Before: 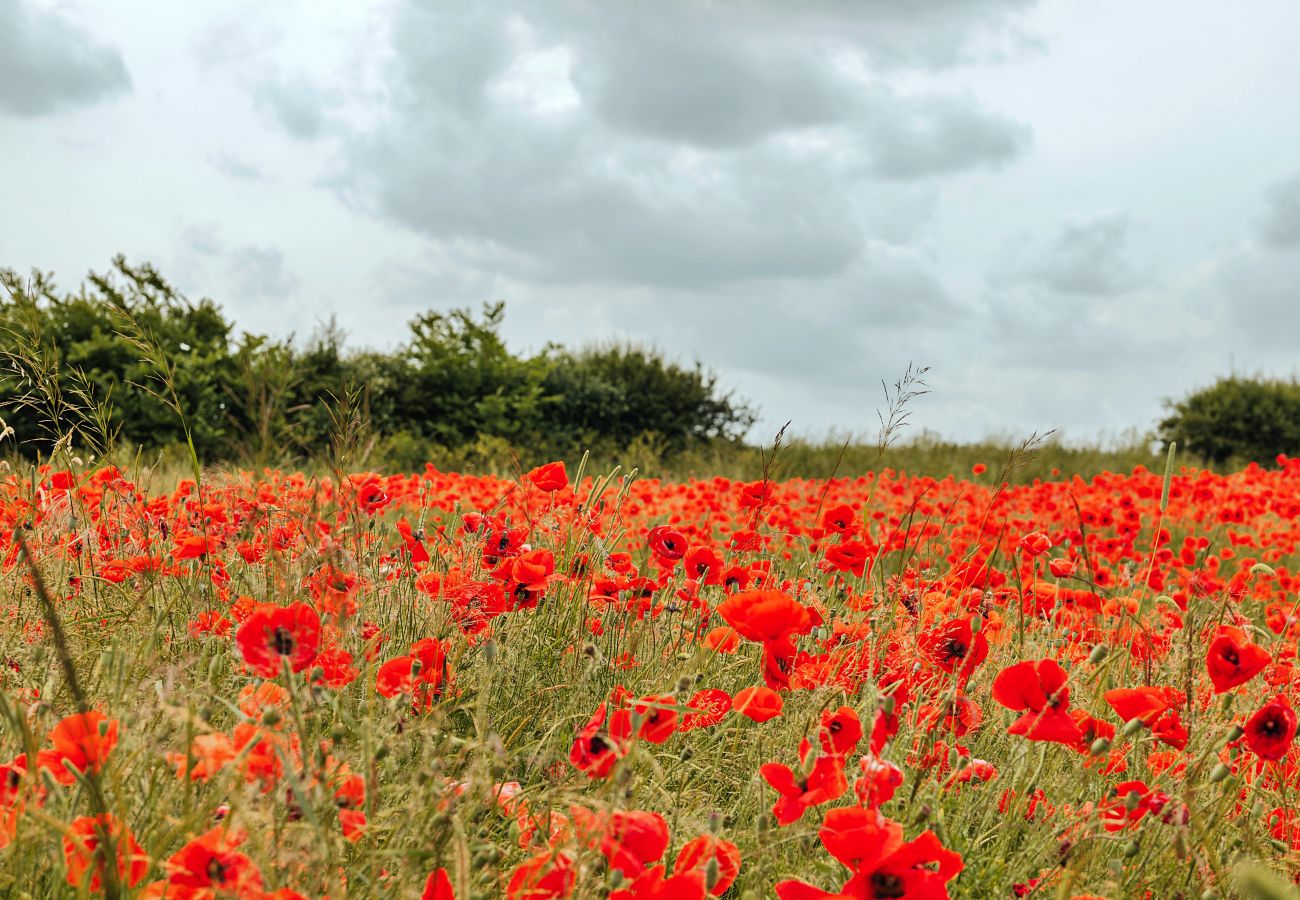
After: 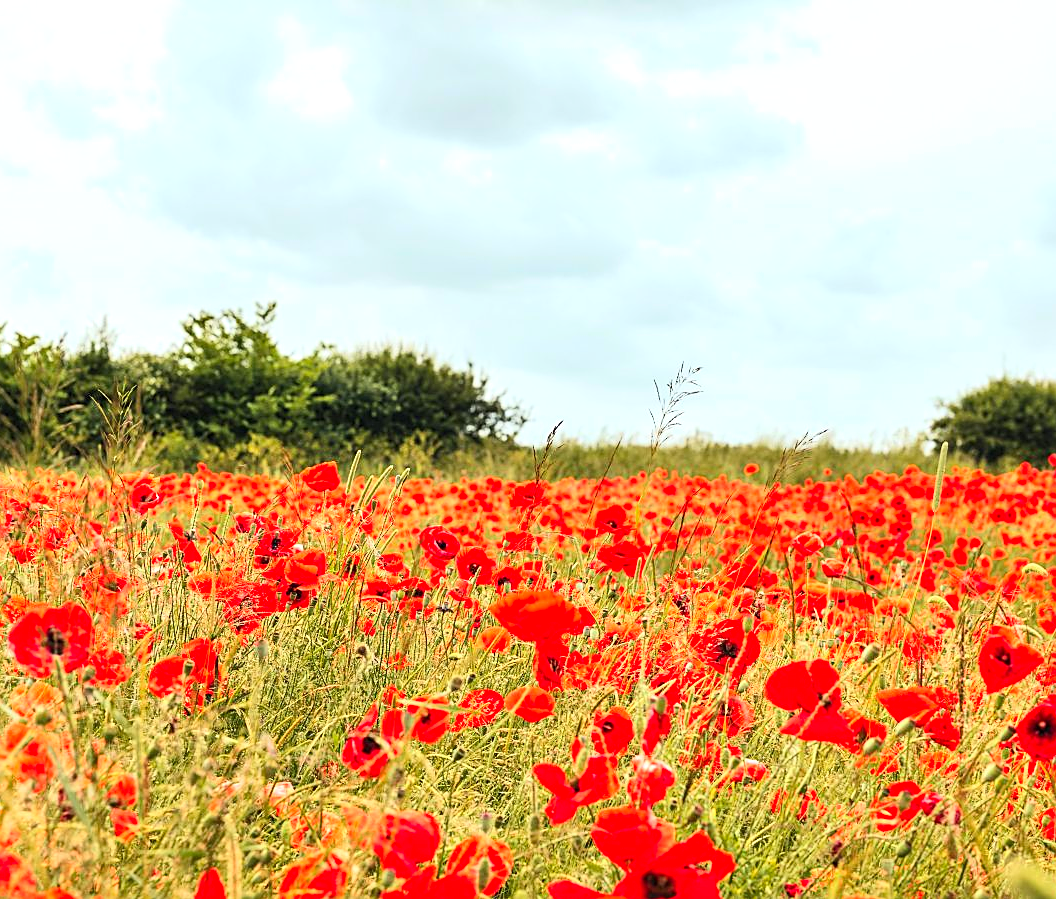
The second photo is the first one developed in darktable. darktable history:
contrast brightness saturation: contrast 0.201, brightness 0.157, saturation 0.224
crop: left 17.595%, bottom 0.049%
exposure: exposure 0.562 EV, compensate exposure bias true, compensate highlight preservation false
sharpen: amount 0.493
